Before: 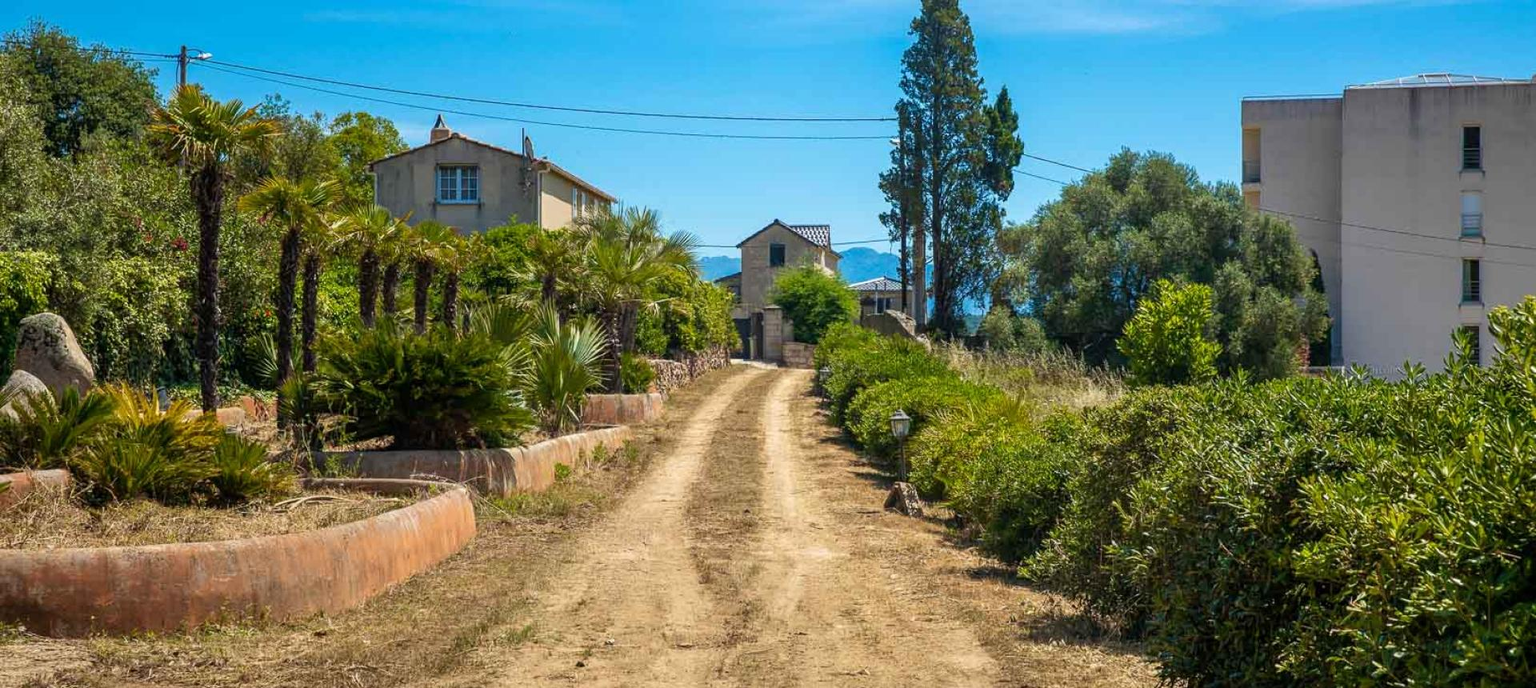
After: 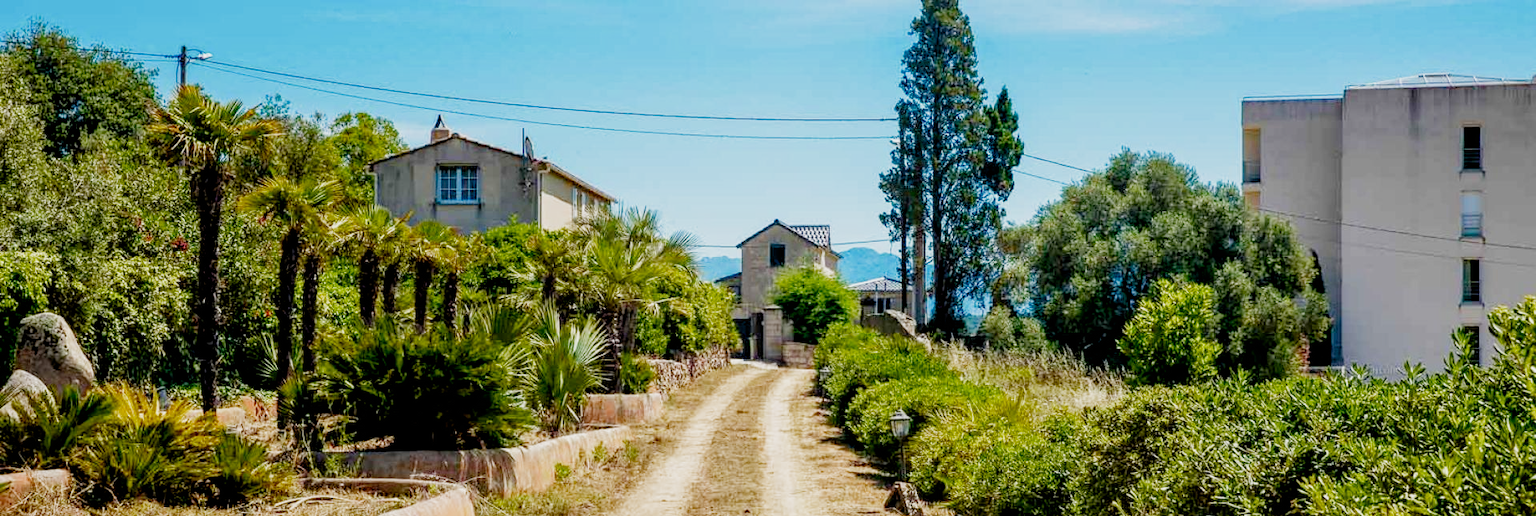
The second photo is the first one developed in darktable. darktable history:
crop: bottom 24.984%
filmic rgb: black relative exposure -7.65 EV, white relative exposure 4.56 EV, hardness 3.61, contrast 1.057, add noise in highlights 0.001, preserve chrominance no, color science v3 (2019), use custom middle-gray values true, contrast in highlights soft
exposure: black level correction 0.012, exposure 0.693 EV, compensate exposure bias true, compensate highlight preservation false
